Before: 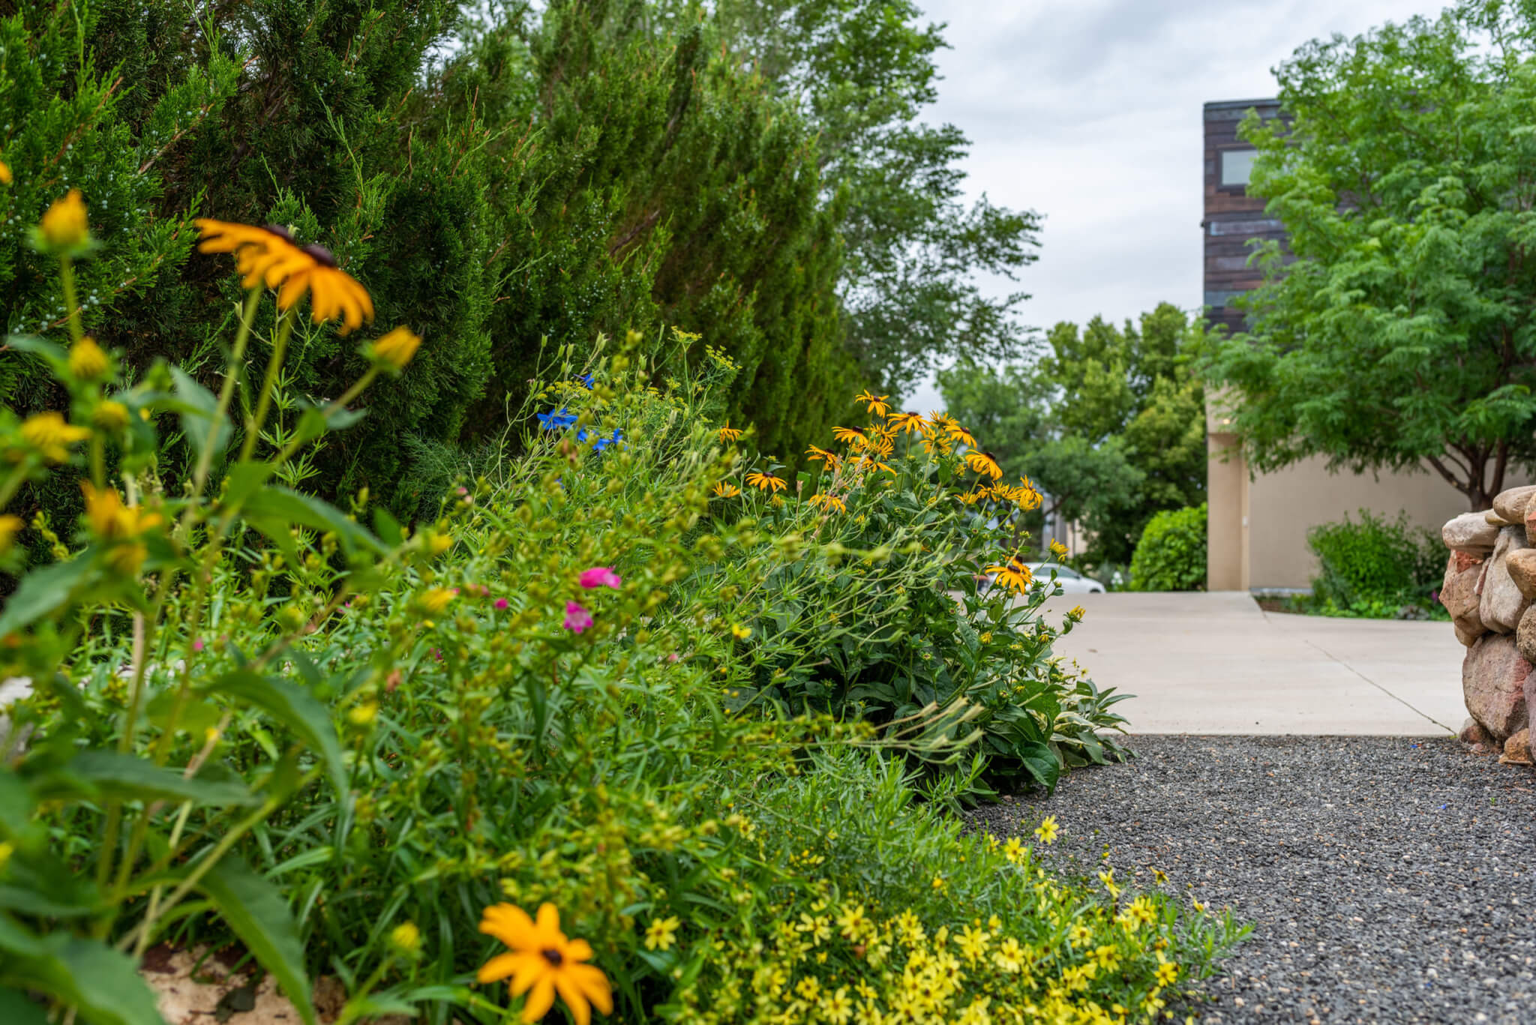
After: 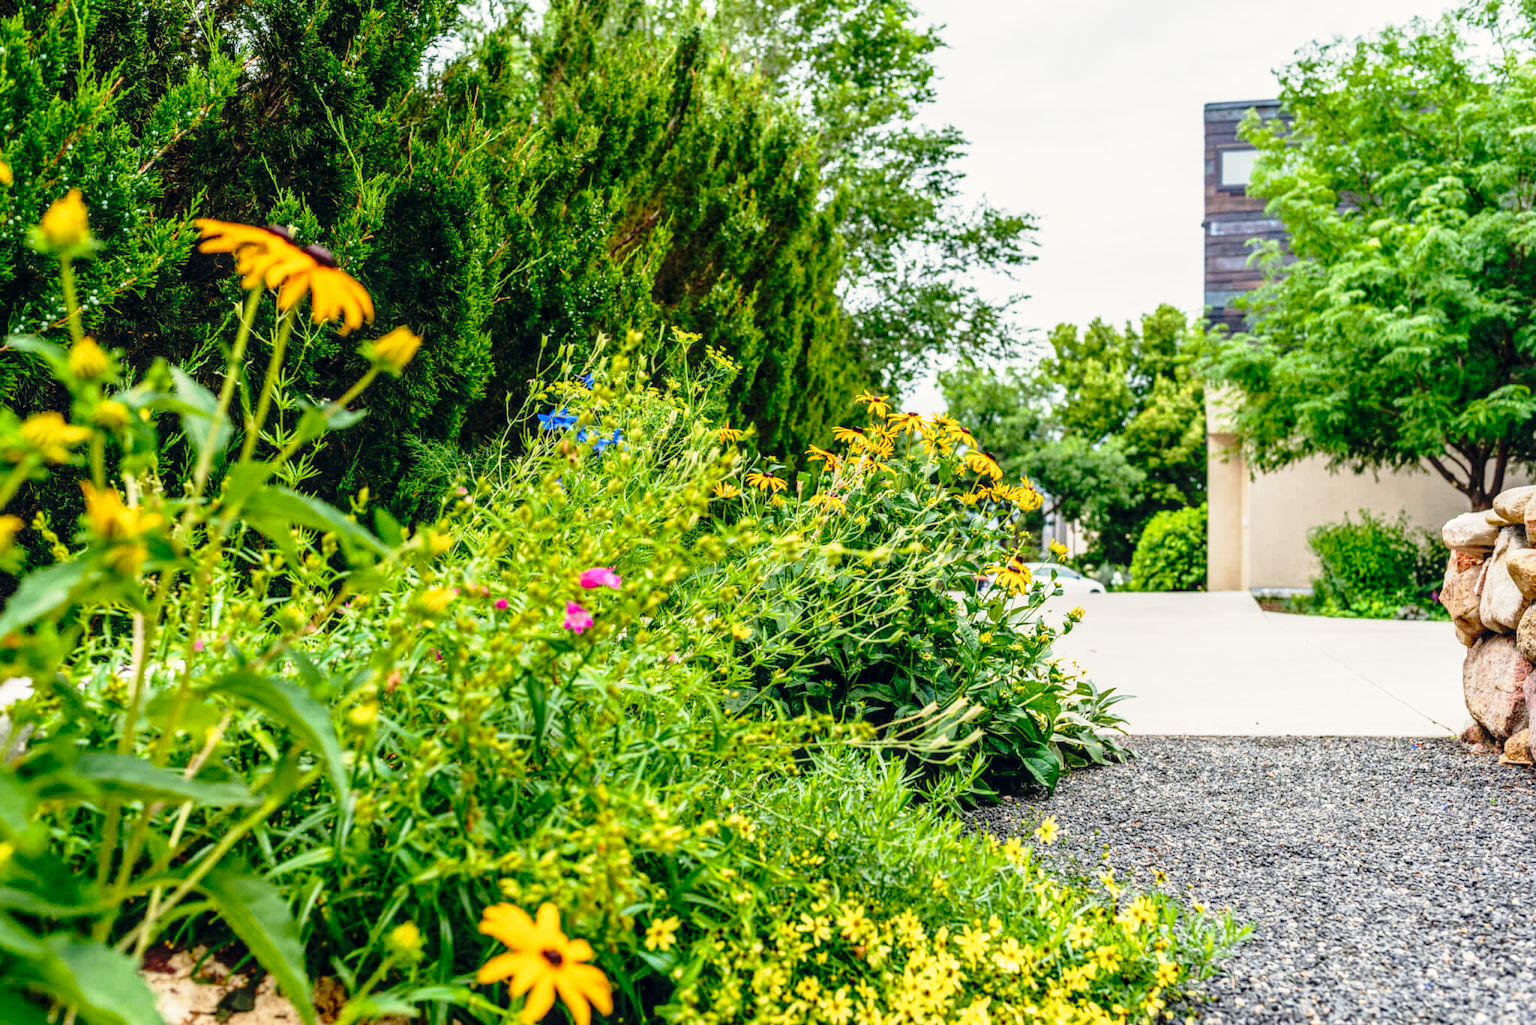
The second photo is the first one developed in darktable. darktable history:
tone curve: curves: ch0 [(0, 0.009) (0.105, 0.08) (0.195, 0.18) (0.283, 0.316) (0.384, 0.434) (0.485, 0.531) (0.638, 0.69) (0.81, 0.872) (1, 0.977)]; ch1 [(0, 0) (0.161, 0.092) (0.35, 0.33) (0.379, 0.401) (0.456, 0.469) (0.502, 0.5) (0.525, 0.518) (0.586, 0.617) (0.635, 0.655) (1, 1)]; ch2 [(0, 0) (0.371, 0.362) (0.437, 0.437) (0.48, 0.49) (0.53, 0.515) (0.56, 0.571) (0.622, 0.606) (1, 1)], preserve colors none
tone equalizer: on, module defaults
local contrast: on, module defaults
color correction: highlights a* 0.231, highlights b* 2.65, shadows a* -1.12, shadows b* -4.55
base curve: curves: ch0 [(0, 0) (0.028, 0.03) (0.121, 0.232) (0.46, 0.748) (0.859, 0.968) (1, 1)], preserve colors none
